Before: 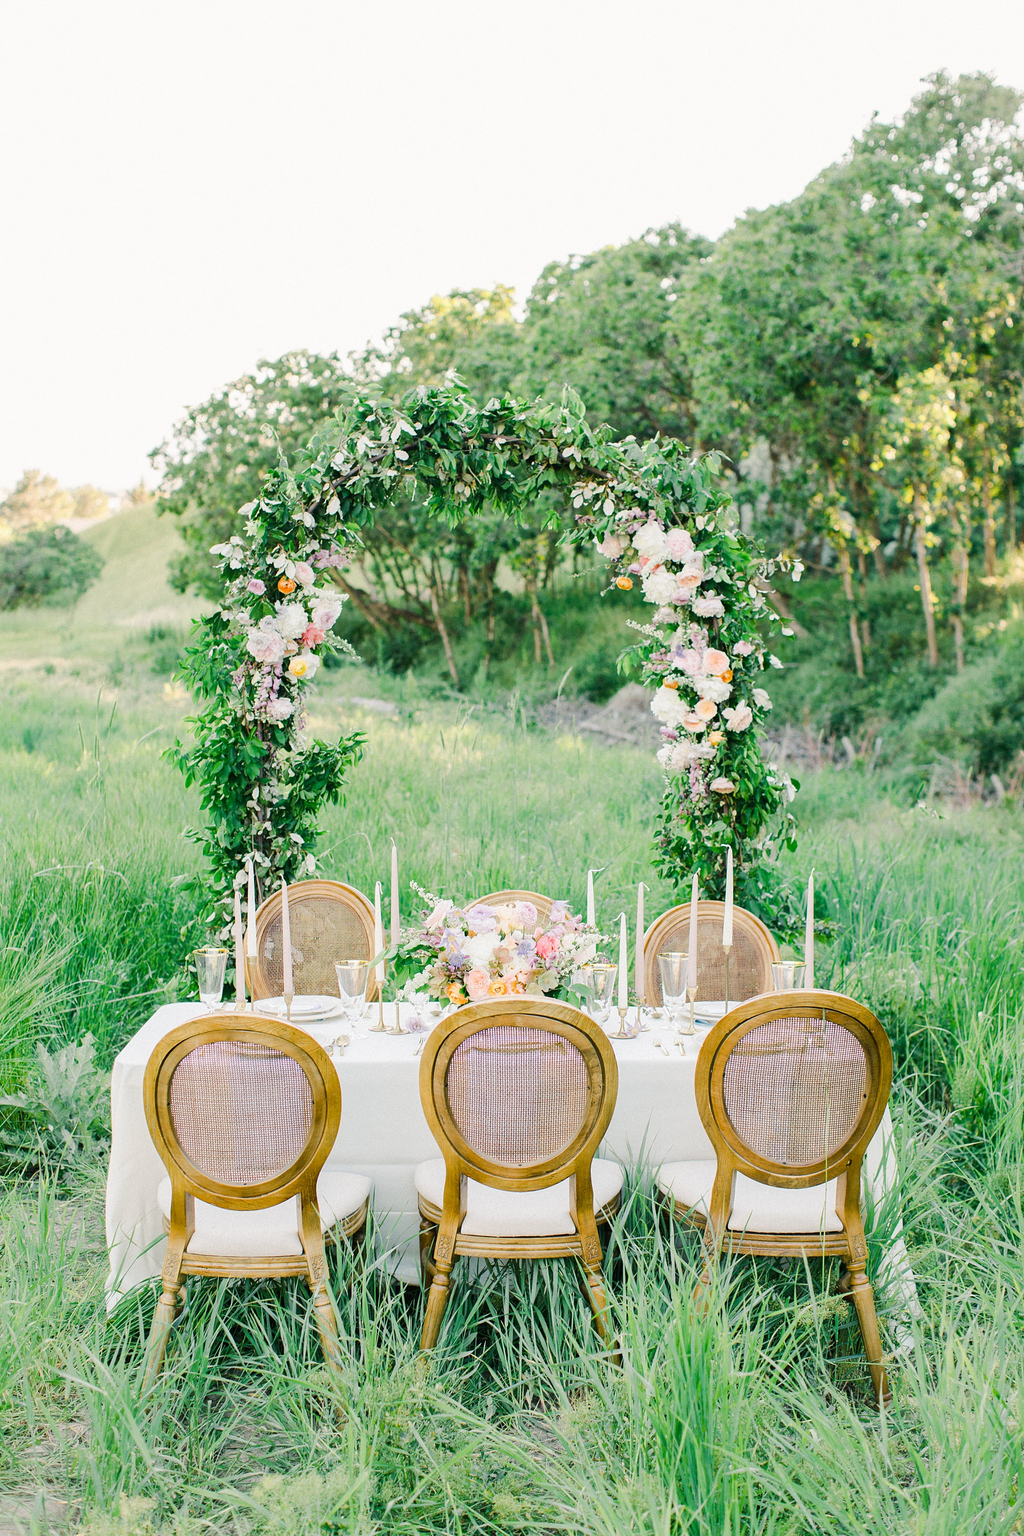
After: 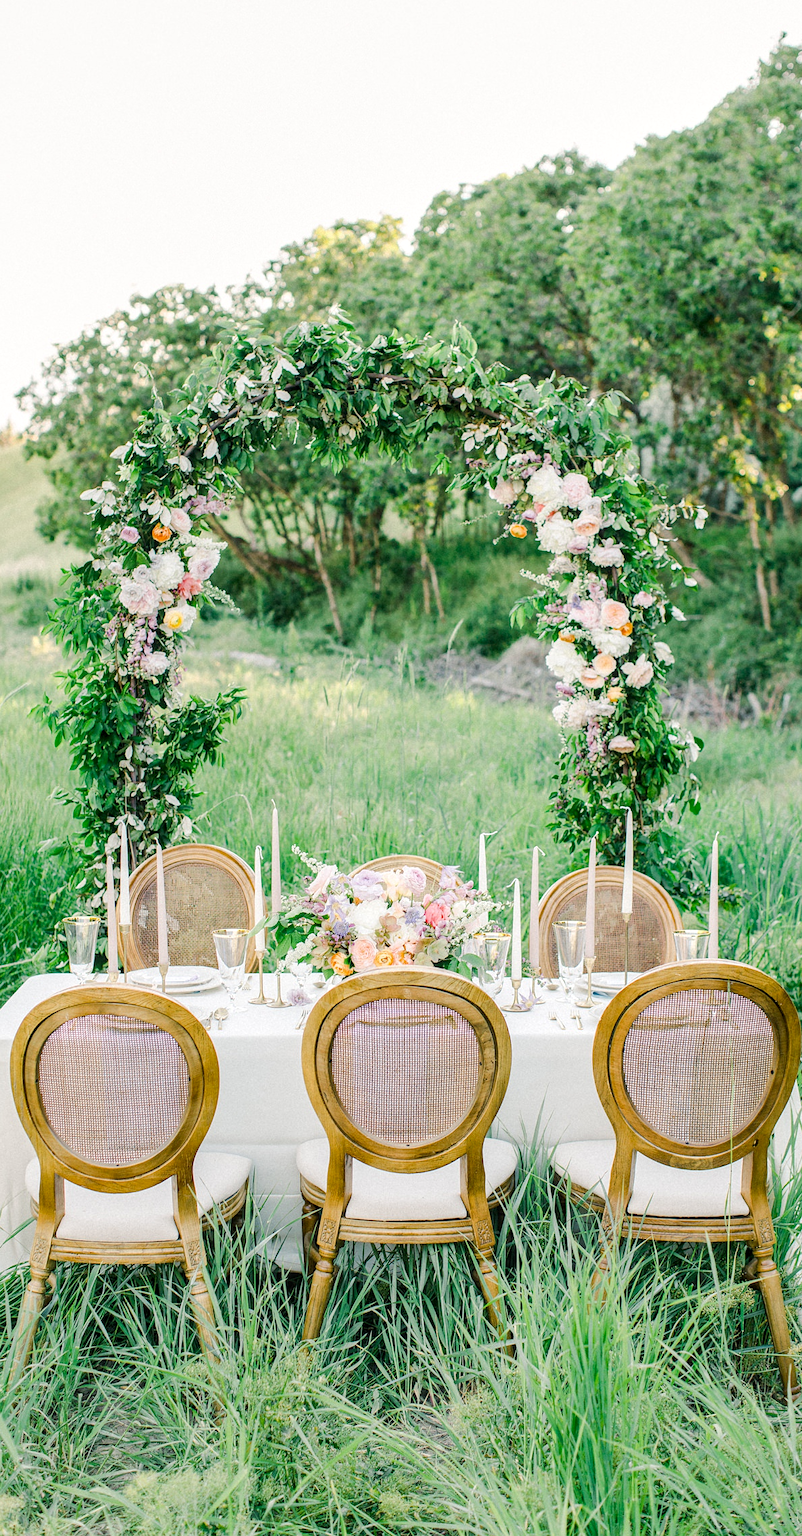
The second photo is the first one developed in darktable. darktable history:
crop and rotate: left 13.15%, top 5.251%, right 12.609%
local contrast: on, module defaults
